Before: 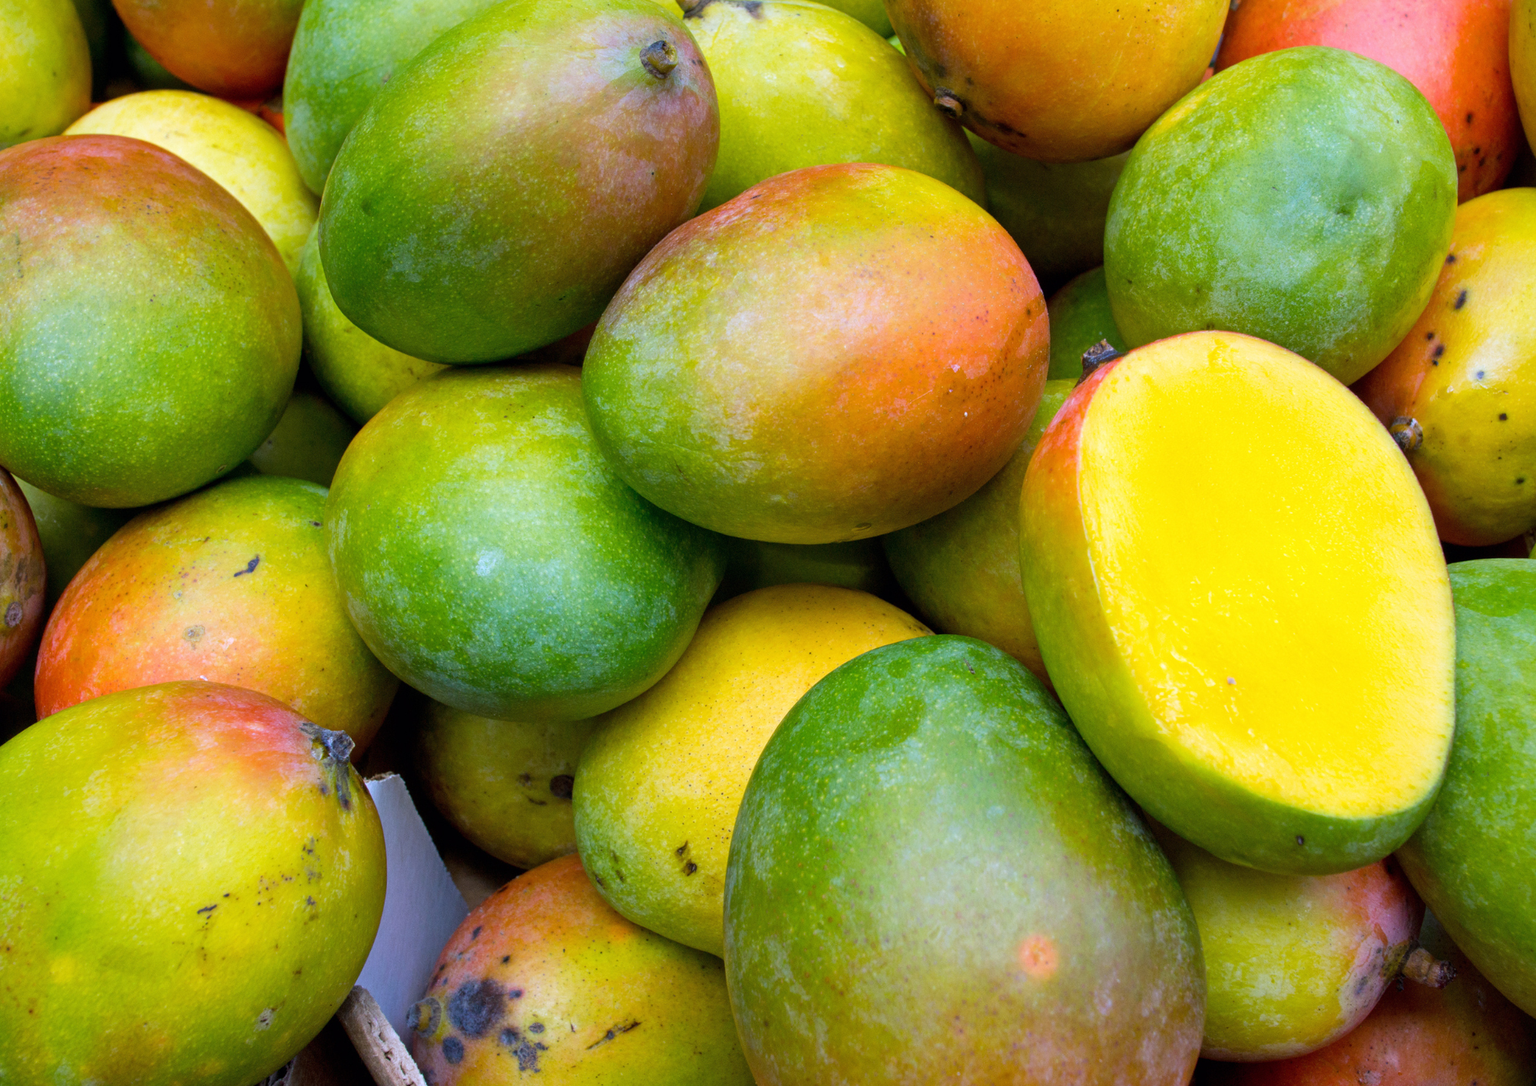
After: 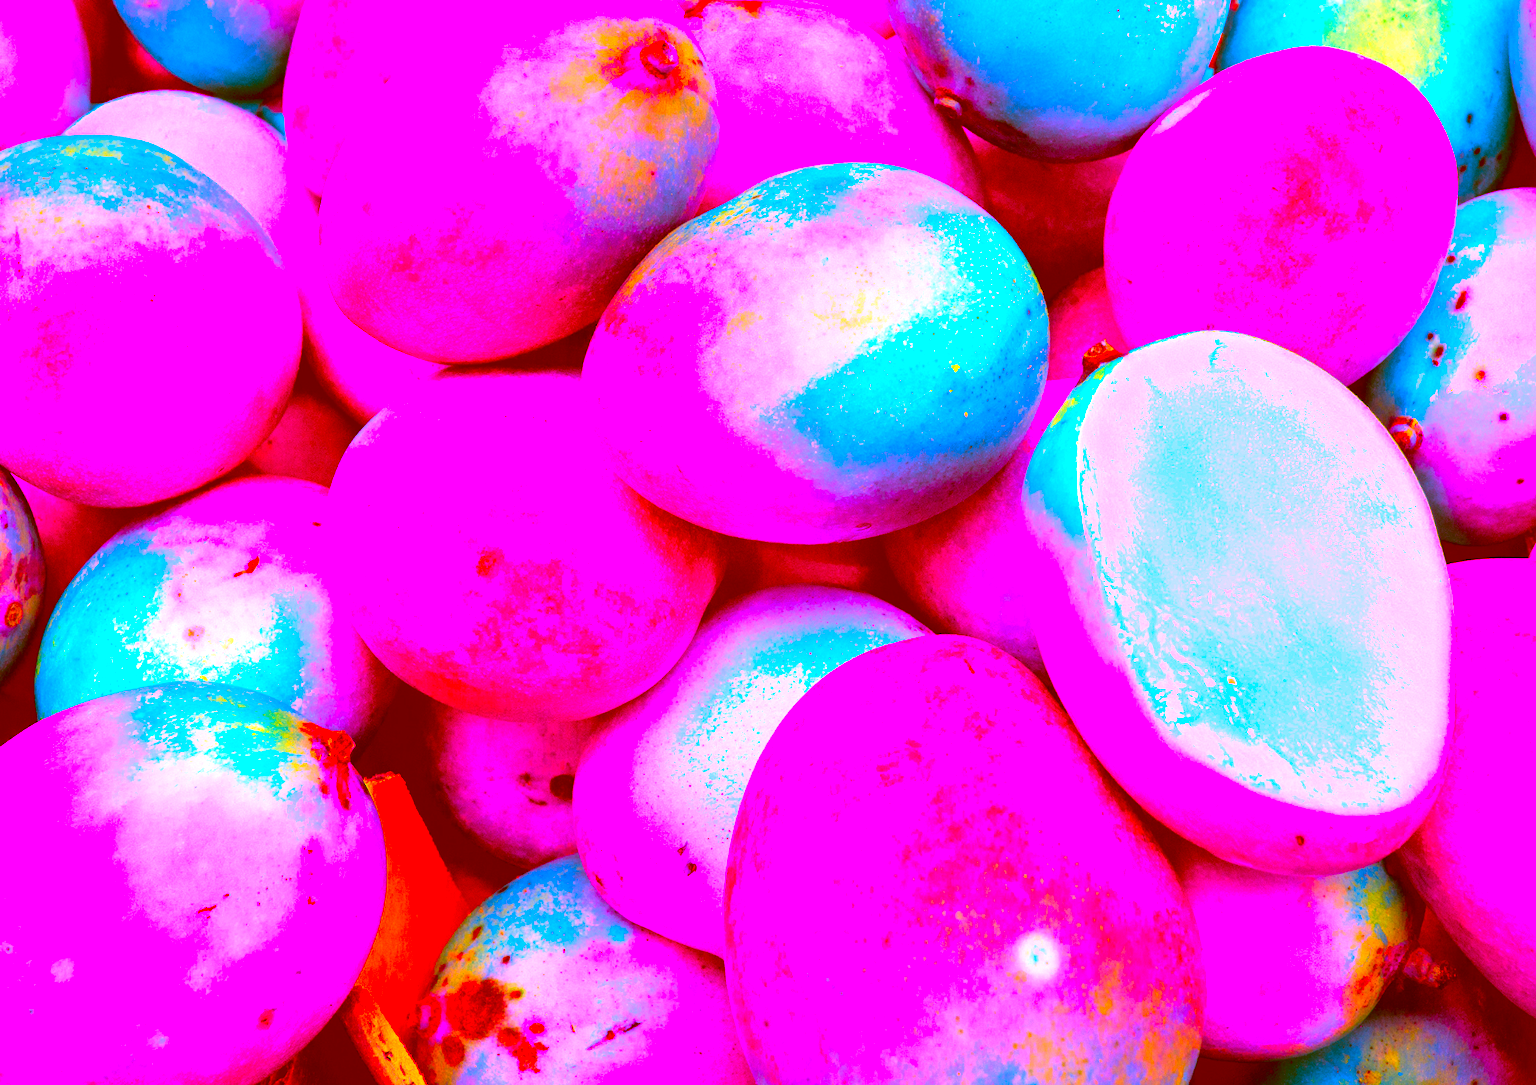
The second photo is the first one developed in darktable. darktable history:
color correction: highlights a* -39.68, highlights b* -40, shadows a* -40, shadows b* -40, saturation -3
color calibration: x 0.329, y 0.345, temperature 5633 K
levels: levels [0, 0.374, 0.749]
